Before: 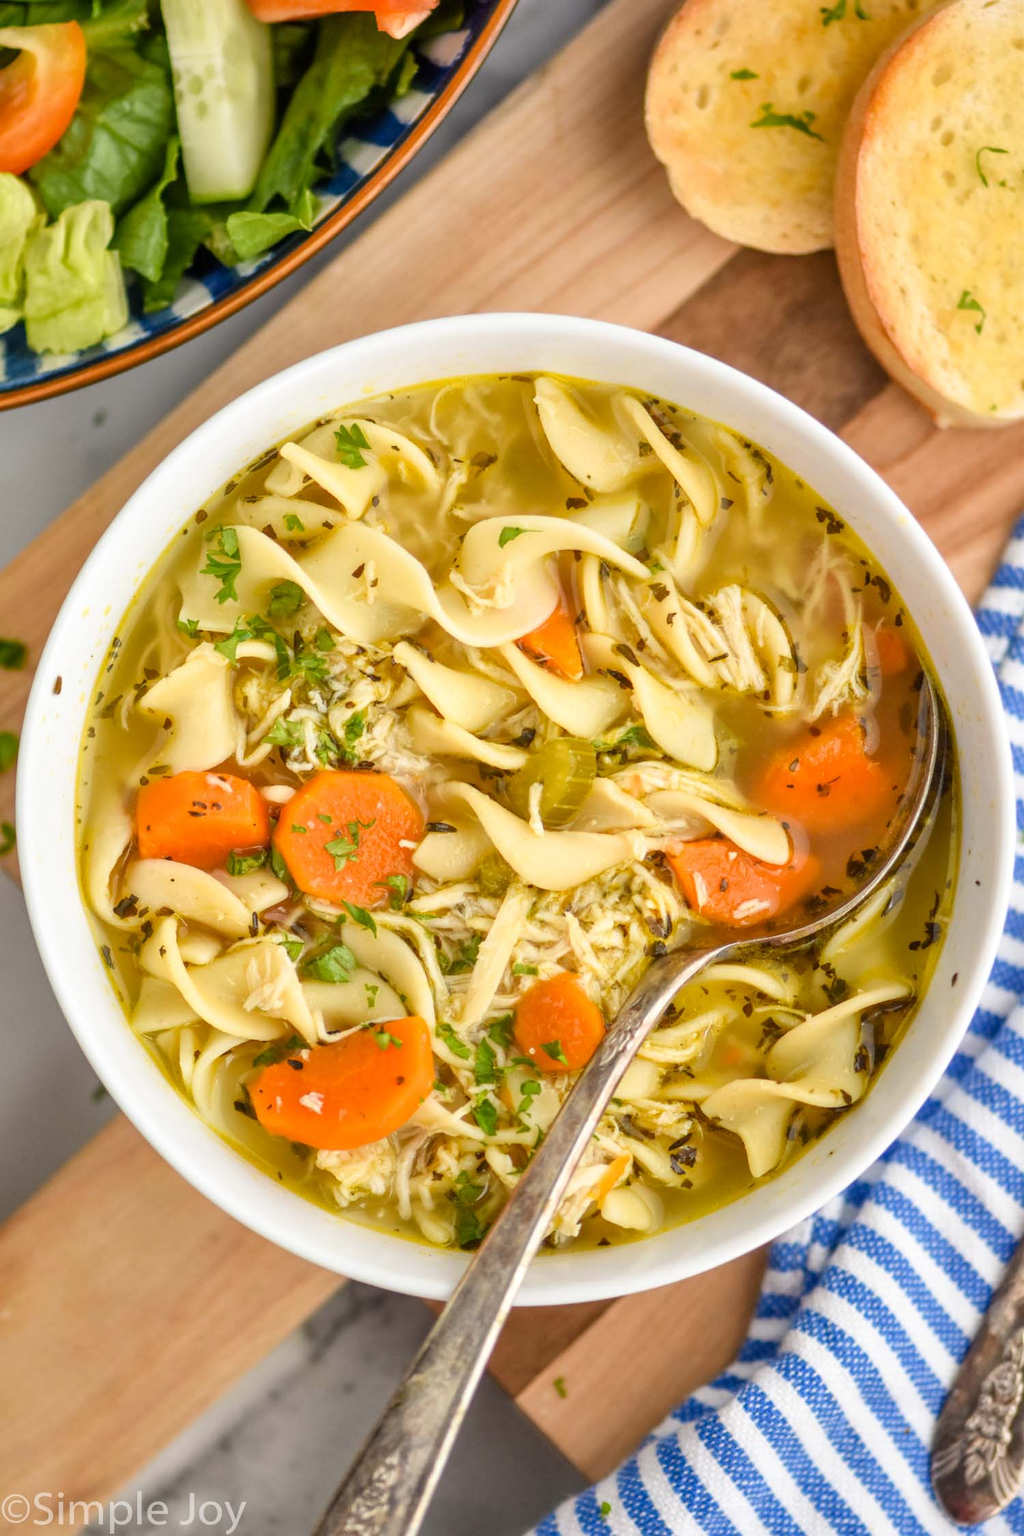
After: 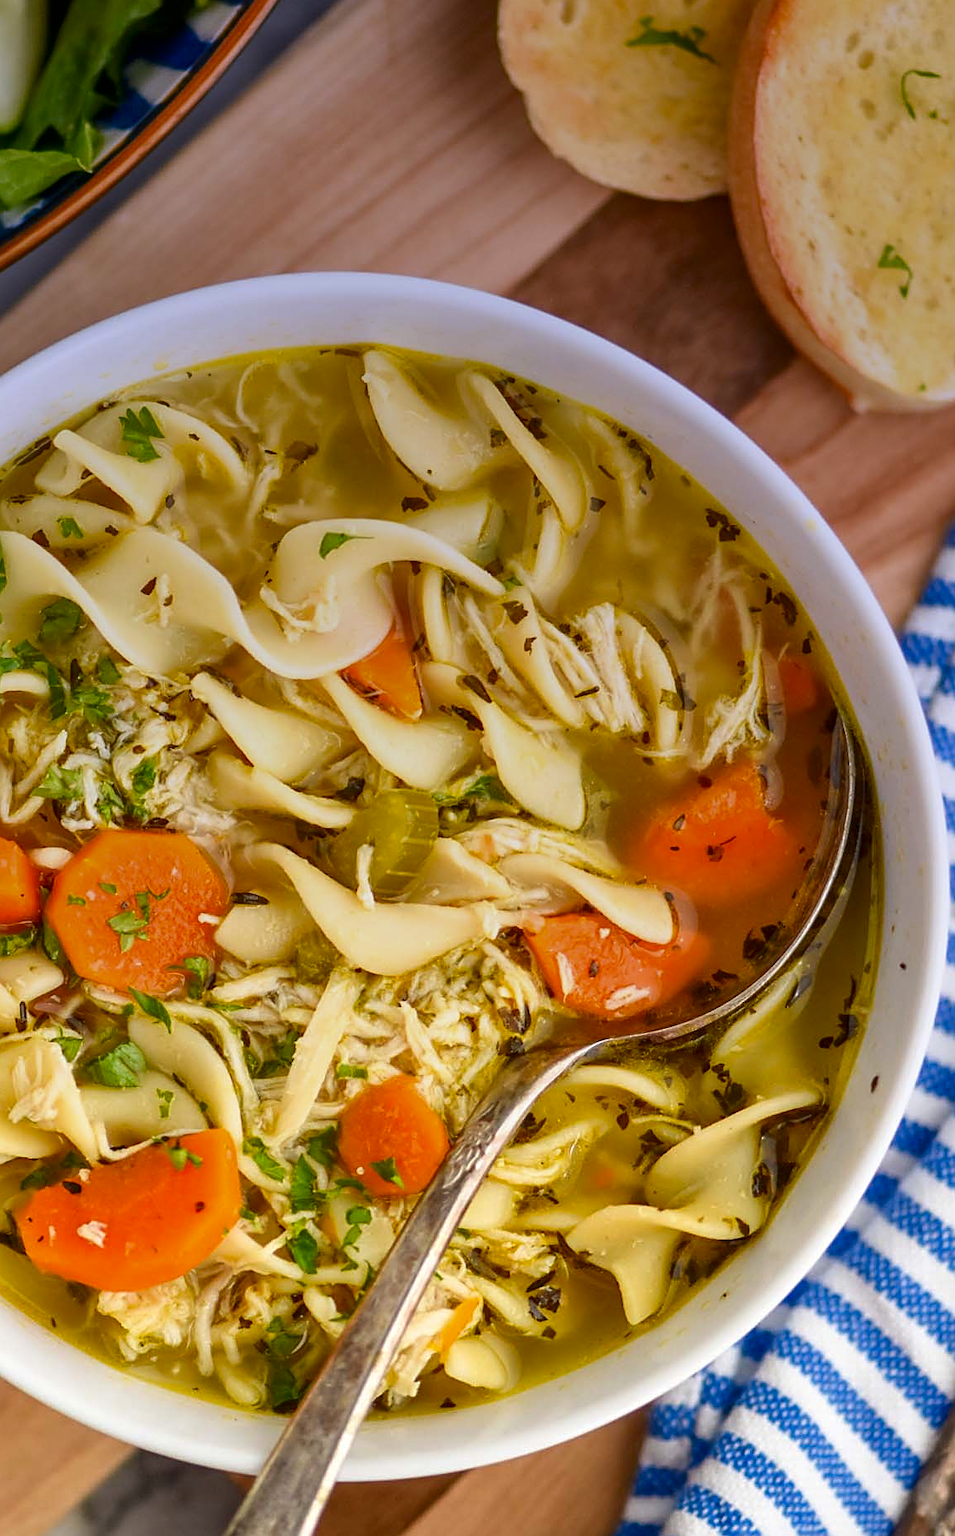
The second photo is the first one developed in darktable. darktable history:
crop: left 23.095%, top 5.827%, bottom 11.854%
sharpen: amount 0.478
graduated density: hue 238.83°, saturation 50%
contrast brightness saturation: contrast 0.07, brightness -0.14, saturation 0.11
